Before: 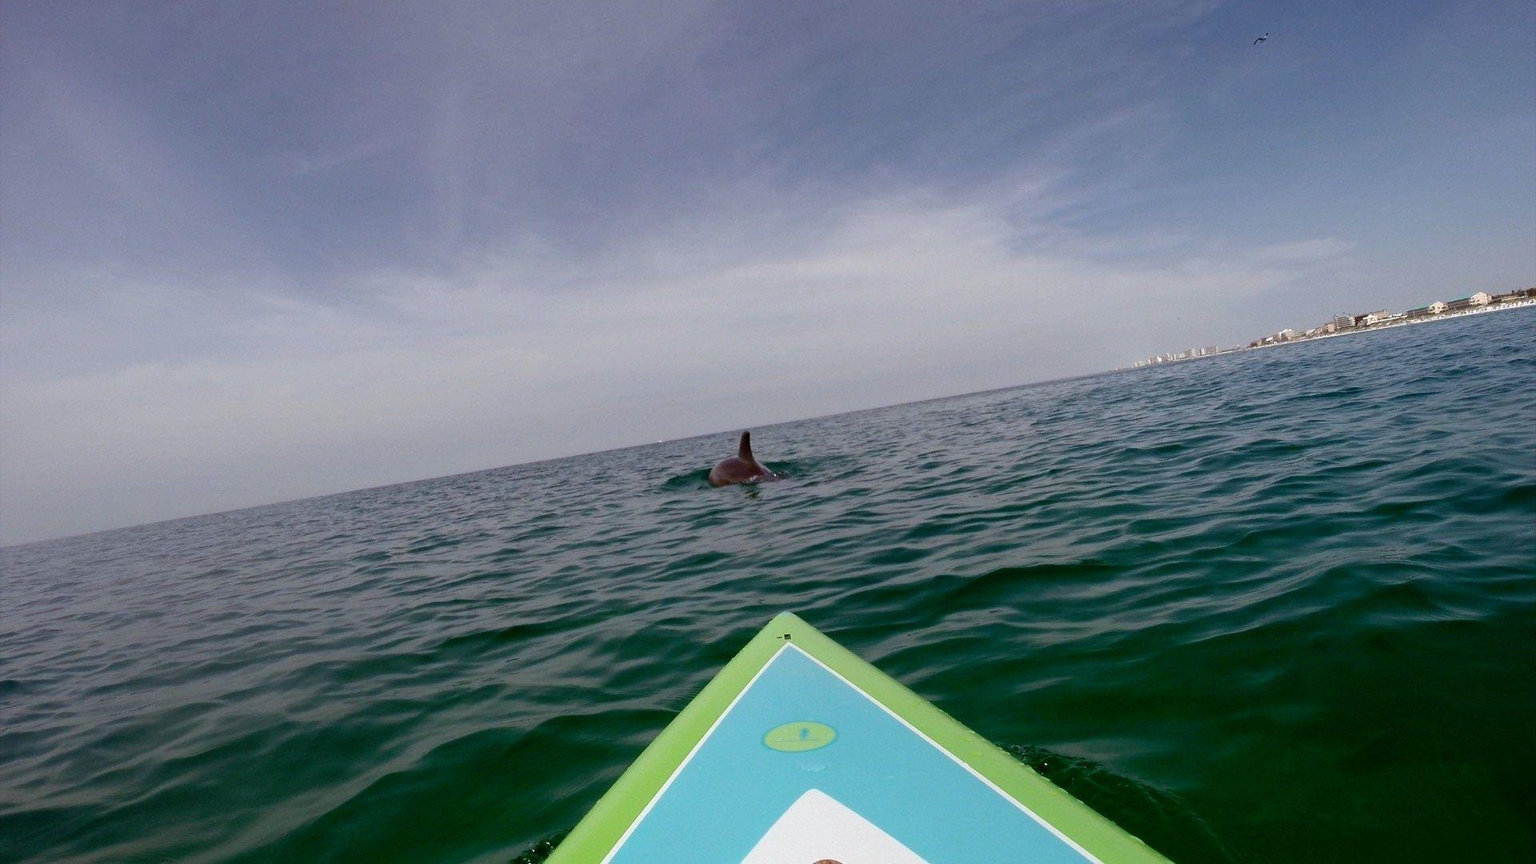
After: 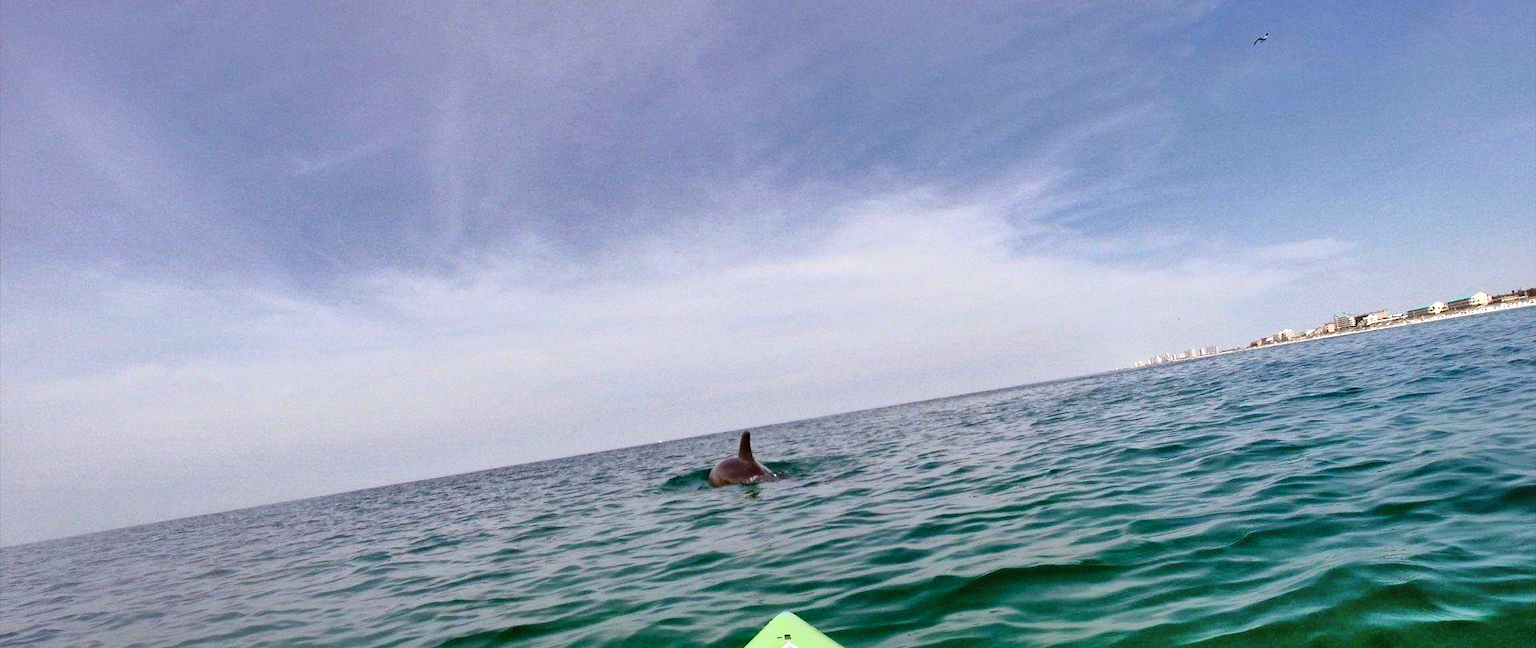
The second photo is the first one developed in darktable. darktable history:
tone curve: curves: ch0 [(0, 0.021) (0.049, 0.044) (0.152, 0.14) (0.328, 0.377) (0.473, 0.543) (0.641, 0.705) (0.85, 0.894) (1, 0.969)]; ch1 [(0, 0) (0.302, 0.331) (0.433, 0.432) (0.472, 0.47) (0.502, 0.503) (0.527, 0.521) (0.564, 0.58) (0.614, 0.626) (0.677, 0.701) (0.859, 0.885) (1, 1)]; ch2 [(0, 0) (0.33, 0.301) (0.447, 0.44) (0.487, 0.496) (0.502, 0.516) (0.535, 0.563) (0.565, 0.593) (0.608, 0.638) (1, 1)], color space Lab, linked channels, preserve colors none
exposure: exposure 0.778 EV, compensate highlight preservation false
shadows and highlights: shadows 75.01, highlights -60.96, soften with gaussian
crop: bottom 24.99%
